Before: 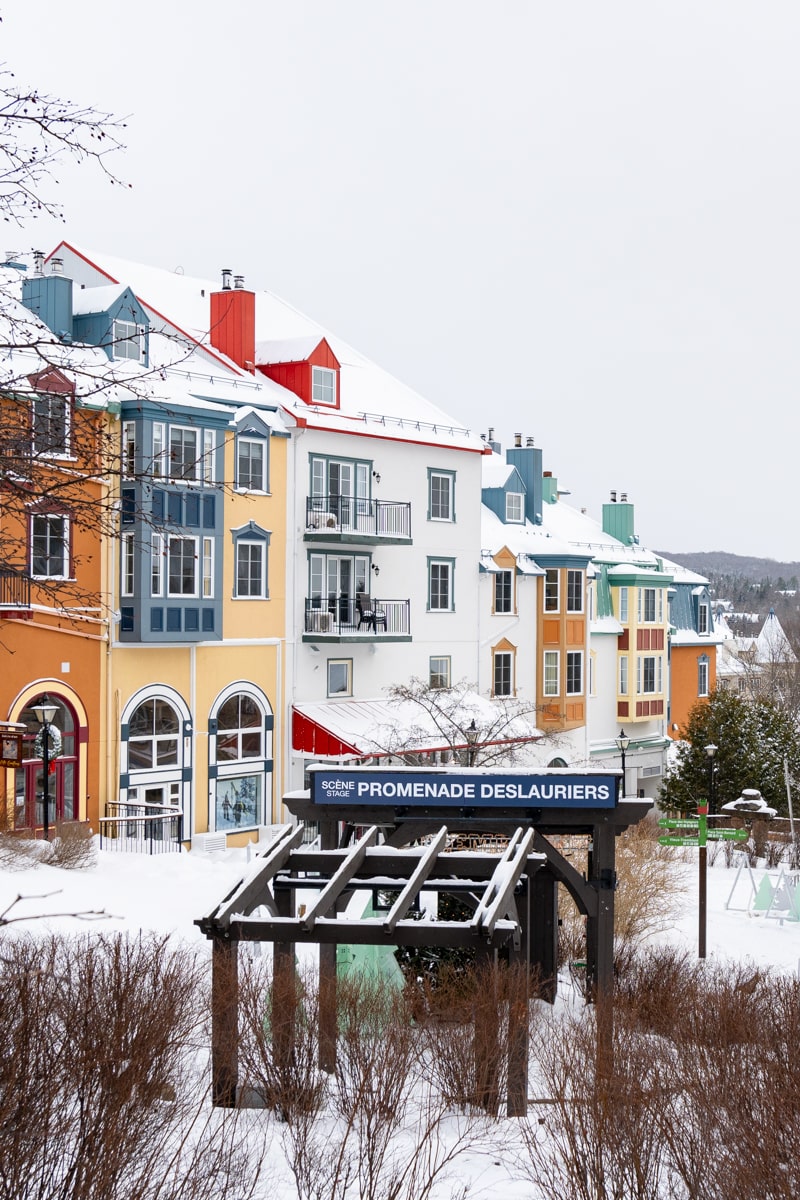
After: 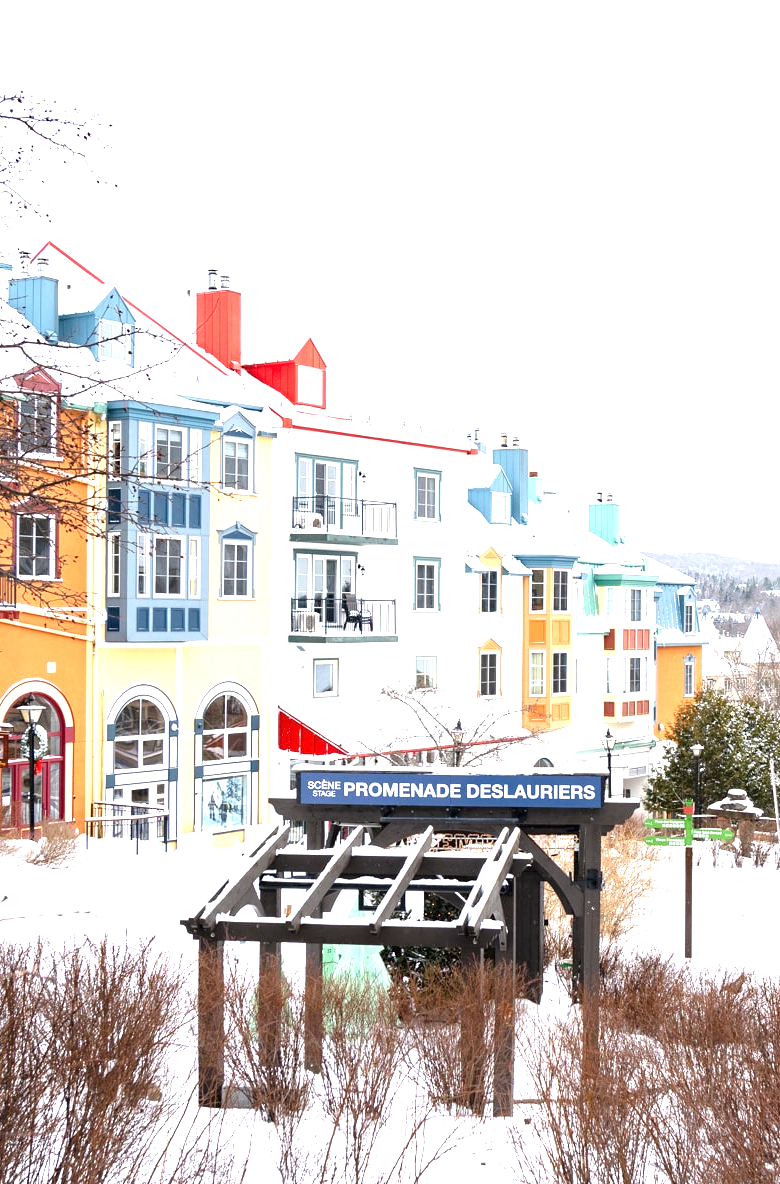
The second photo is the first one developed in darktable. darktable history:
crop and rotate: left 1.774%, right 0.633%, bottom 1.28%
exposure: black level correction 0, exposure 1.5 EV, compensate highlight preservation false
